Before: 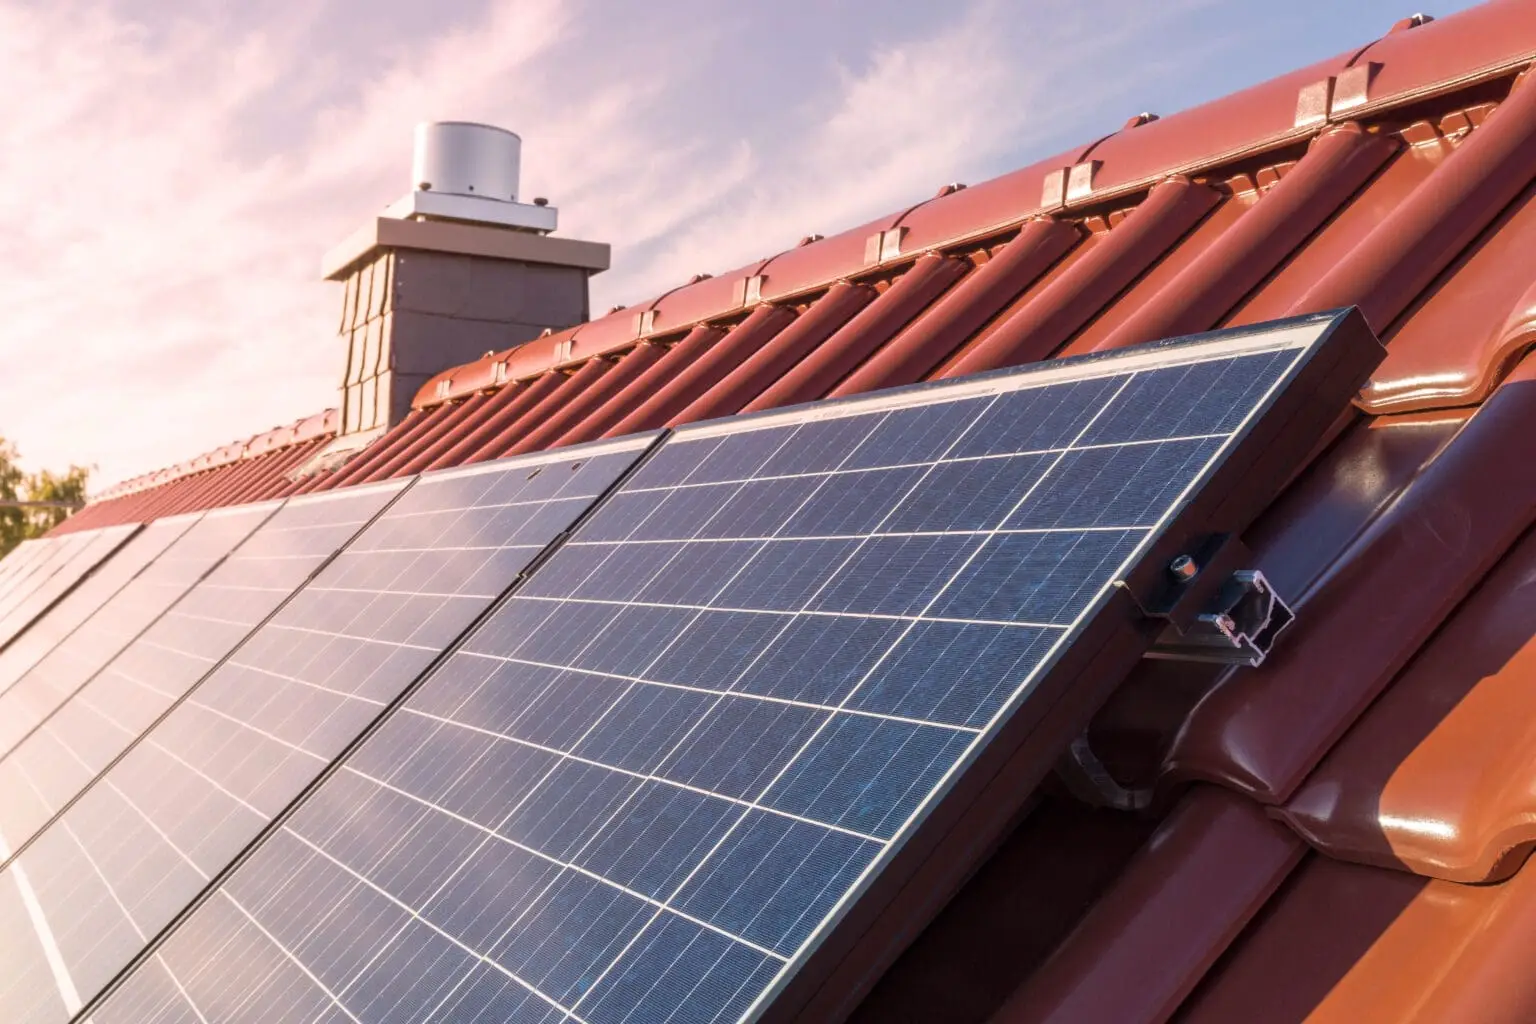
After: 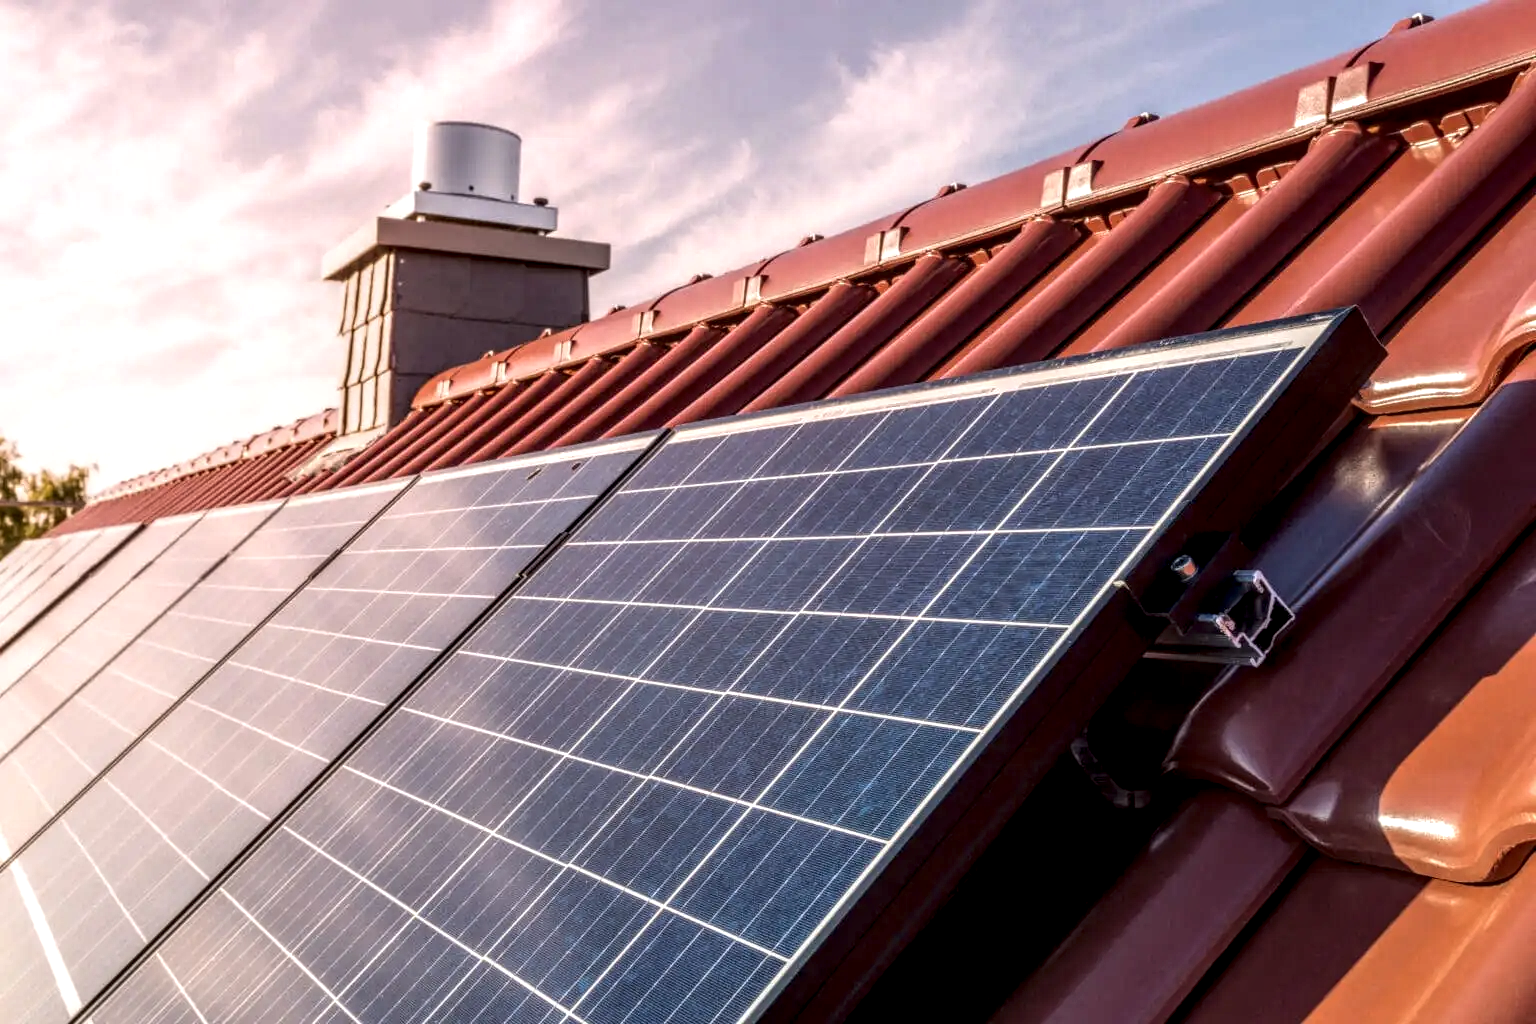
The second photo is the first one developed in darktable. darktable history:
local contrast: highlights 15%, shadows 40%, detail 183%, midtone range 0.47
